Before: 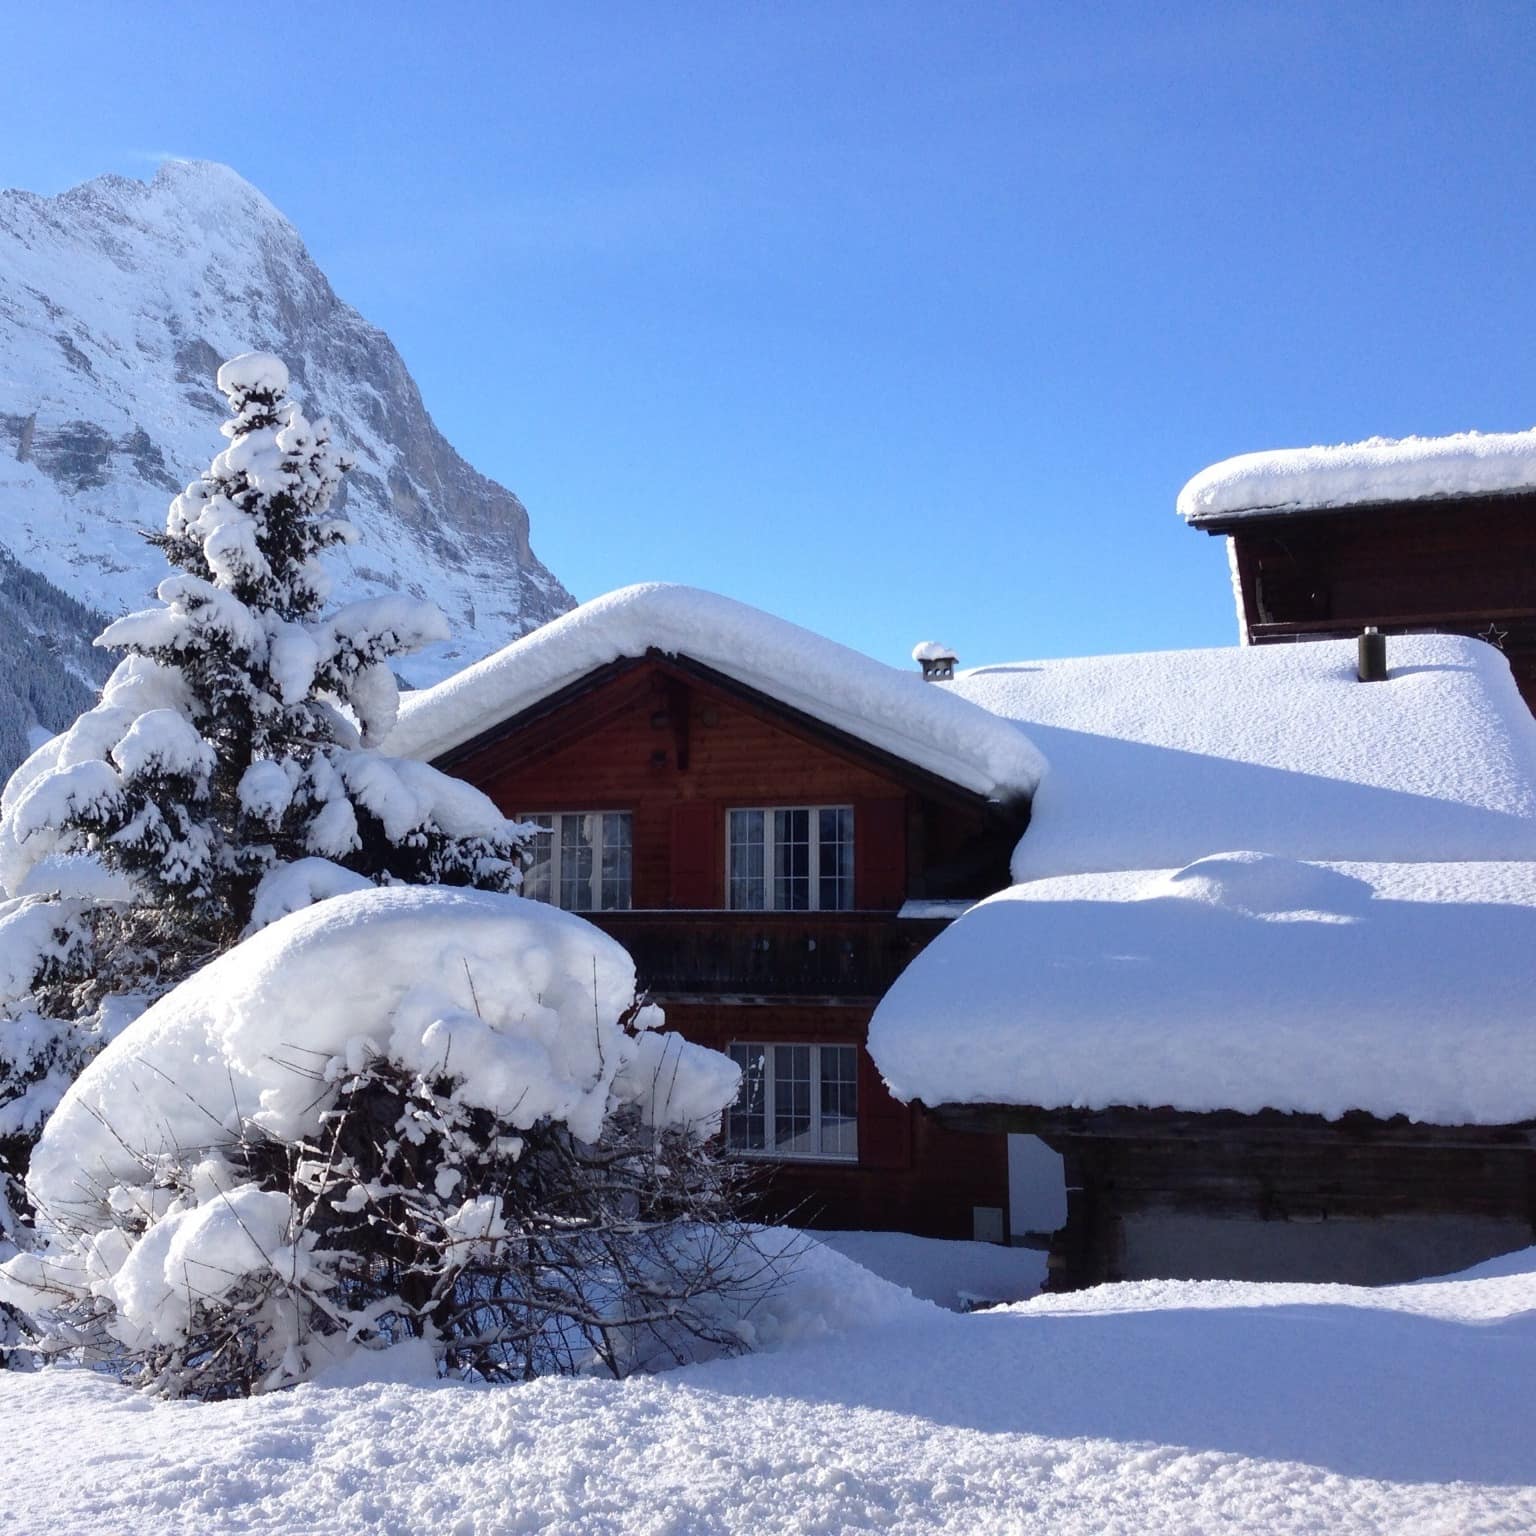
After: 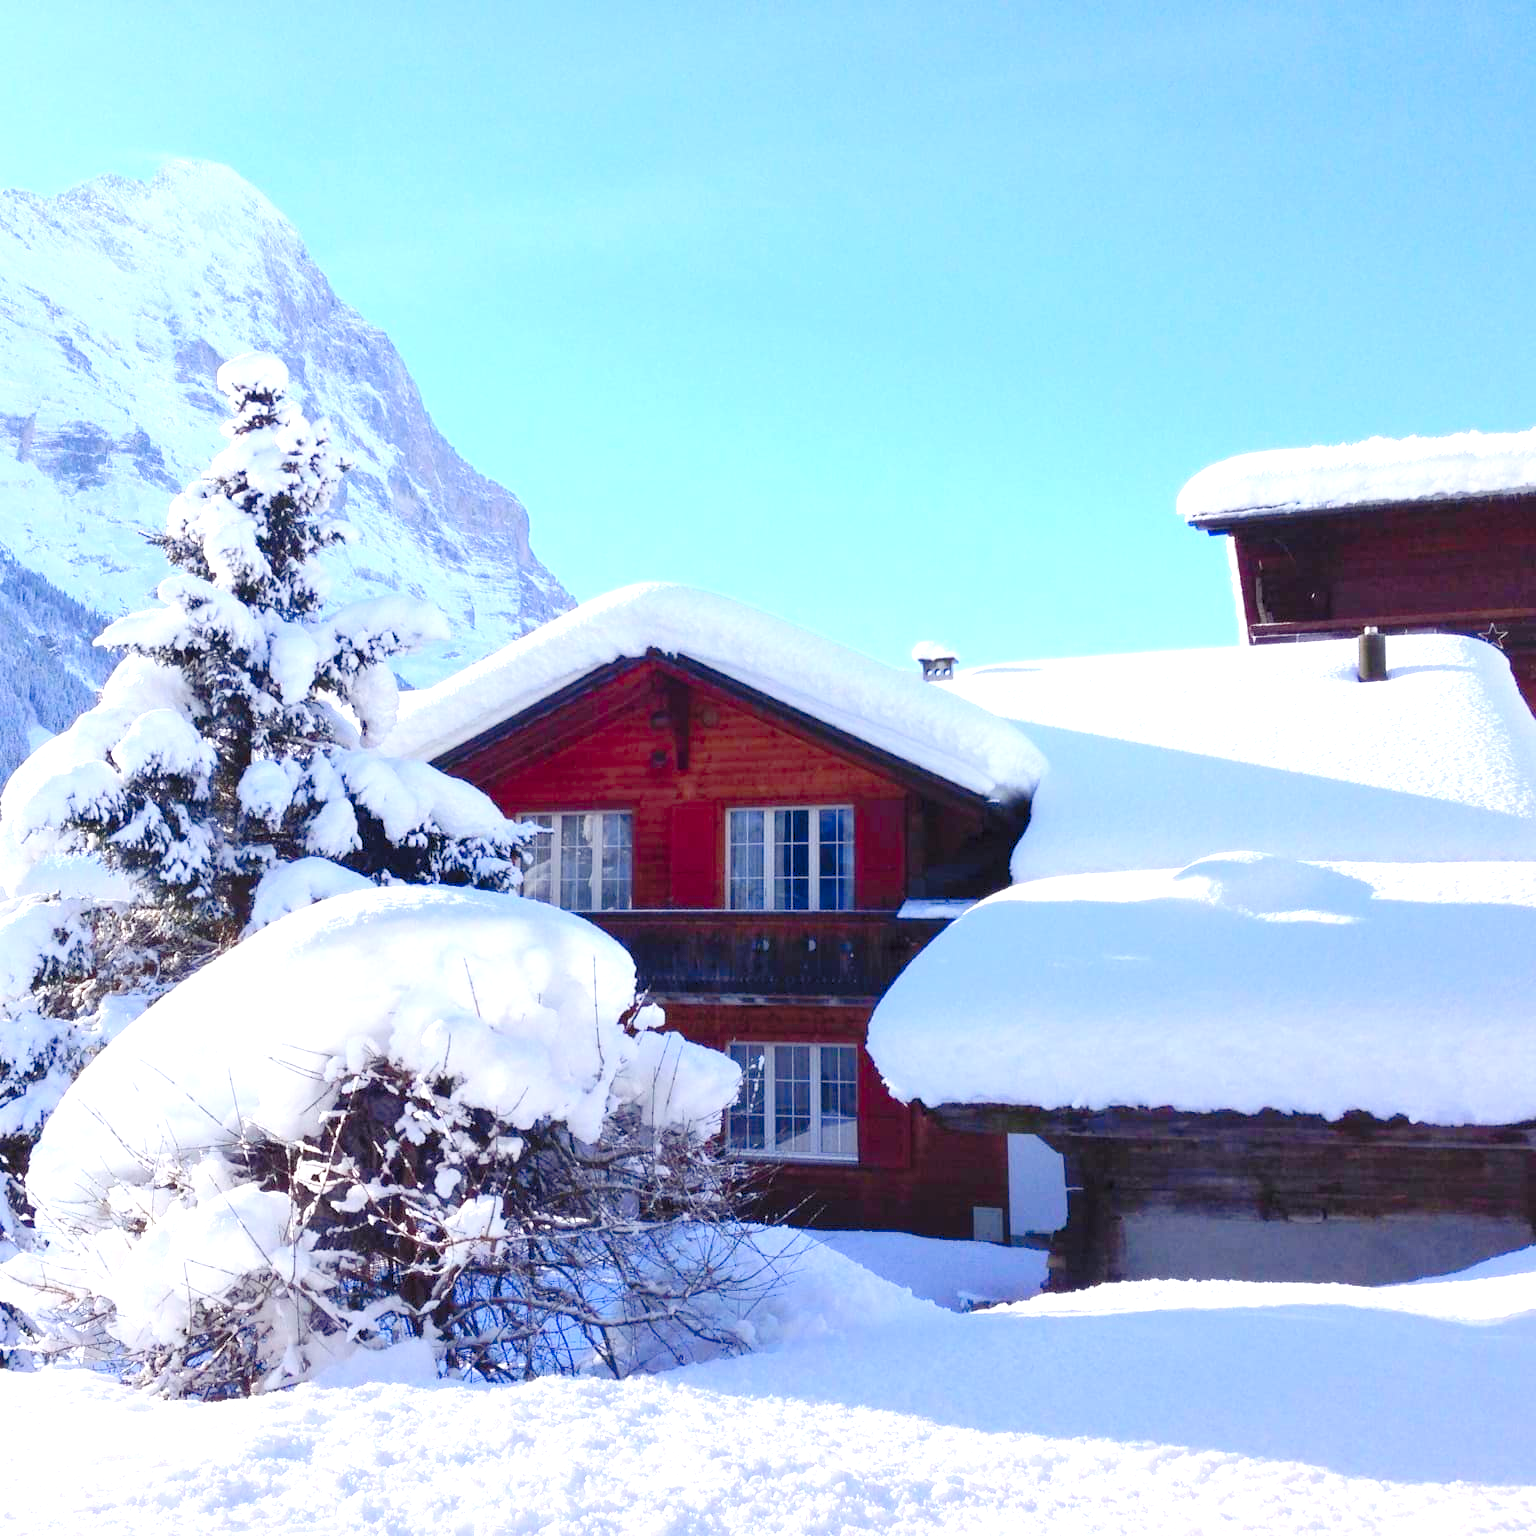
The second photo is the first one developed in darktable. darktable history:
tone equalizer: -8 EV -0.417 EV, -7 EV -0.389 EV, -6 EV -0.333 EV, -5 EV -0.222 EV, -3 EV 0.222 EV, -2 EV 0.333 EV, -1 EV 0.389 EV, +0 EV 0.417 EV, edges refinement/feathering 500, mask exposure compensation -1.57 EV, preserve details no
levels: levels [0.008, 0.318, 0.836]
